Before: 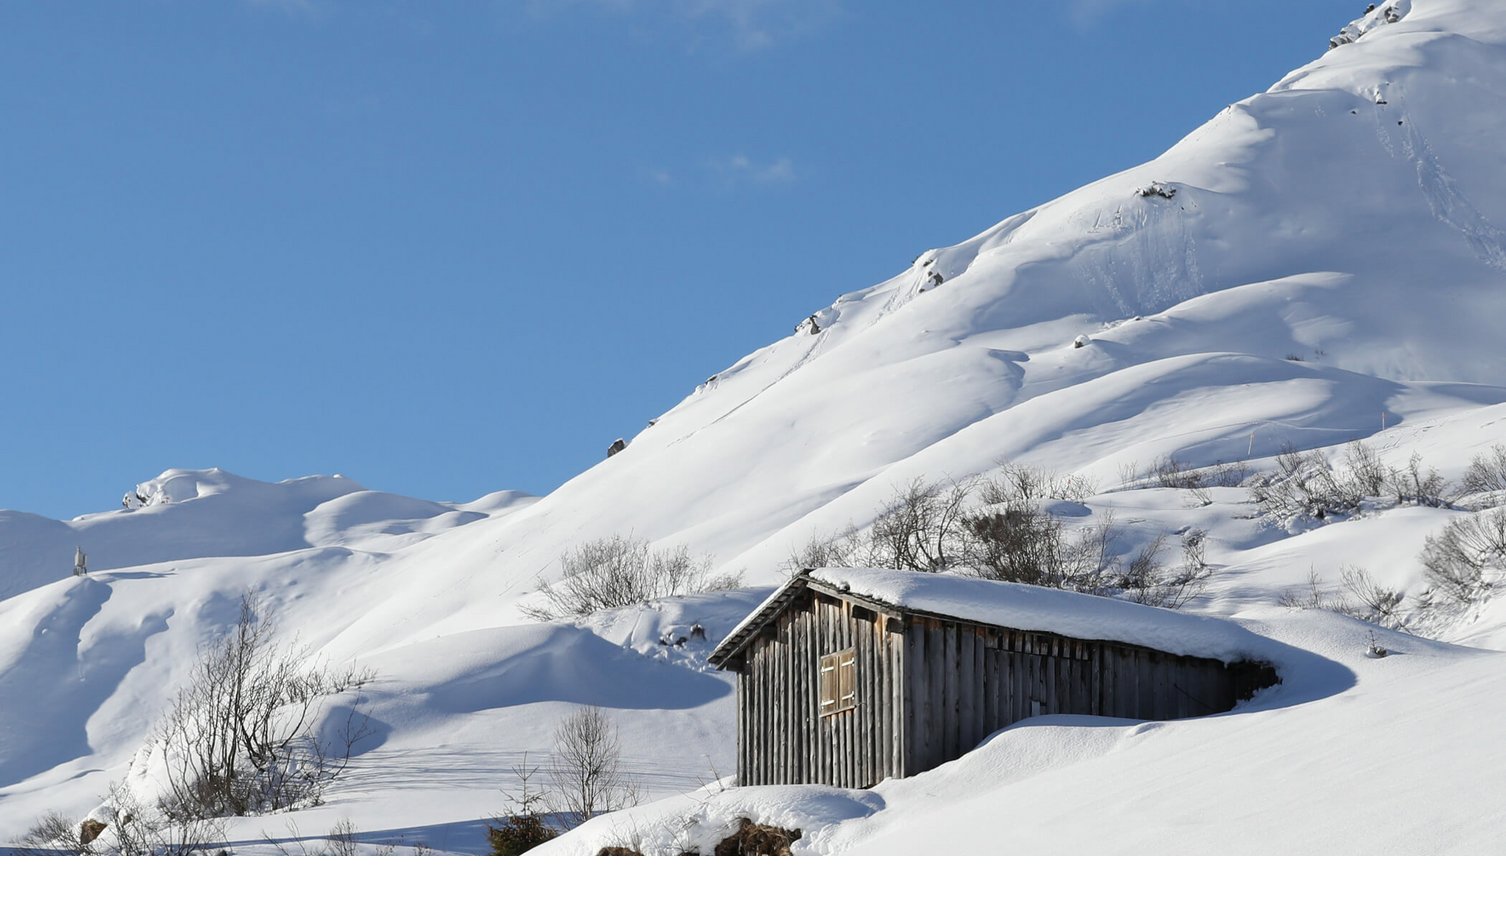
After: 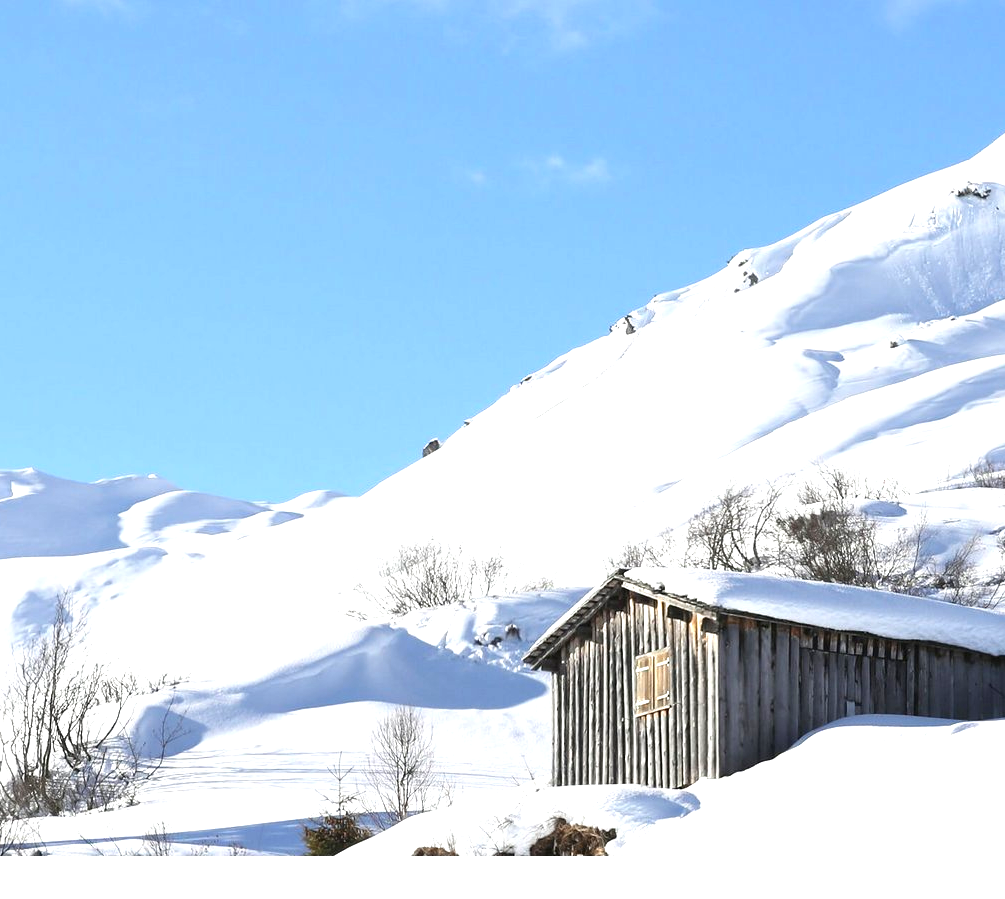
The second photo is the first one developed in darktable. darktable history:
crop and rotate: left 12.317%, right 20.928%
exposure: black level correction 0, exposure 1.199 EV, compensate highlight preservation false
